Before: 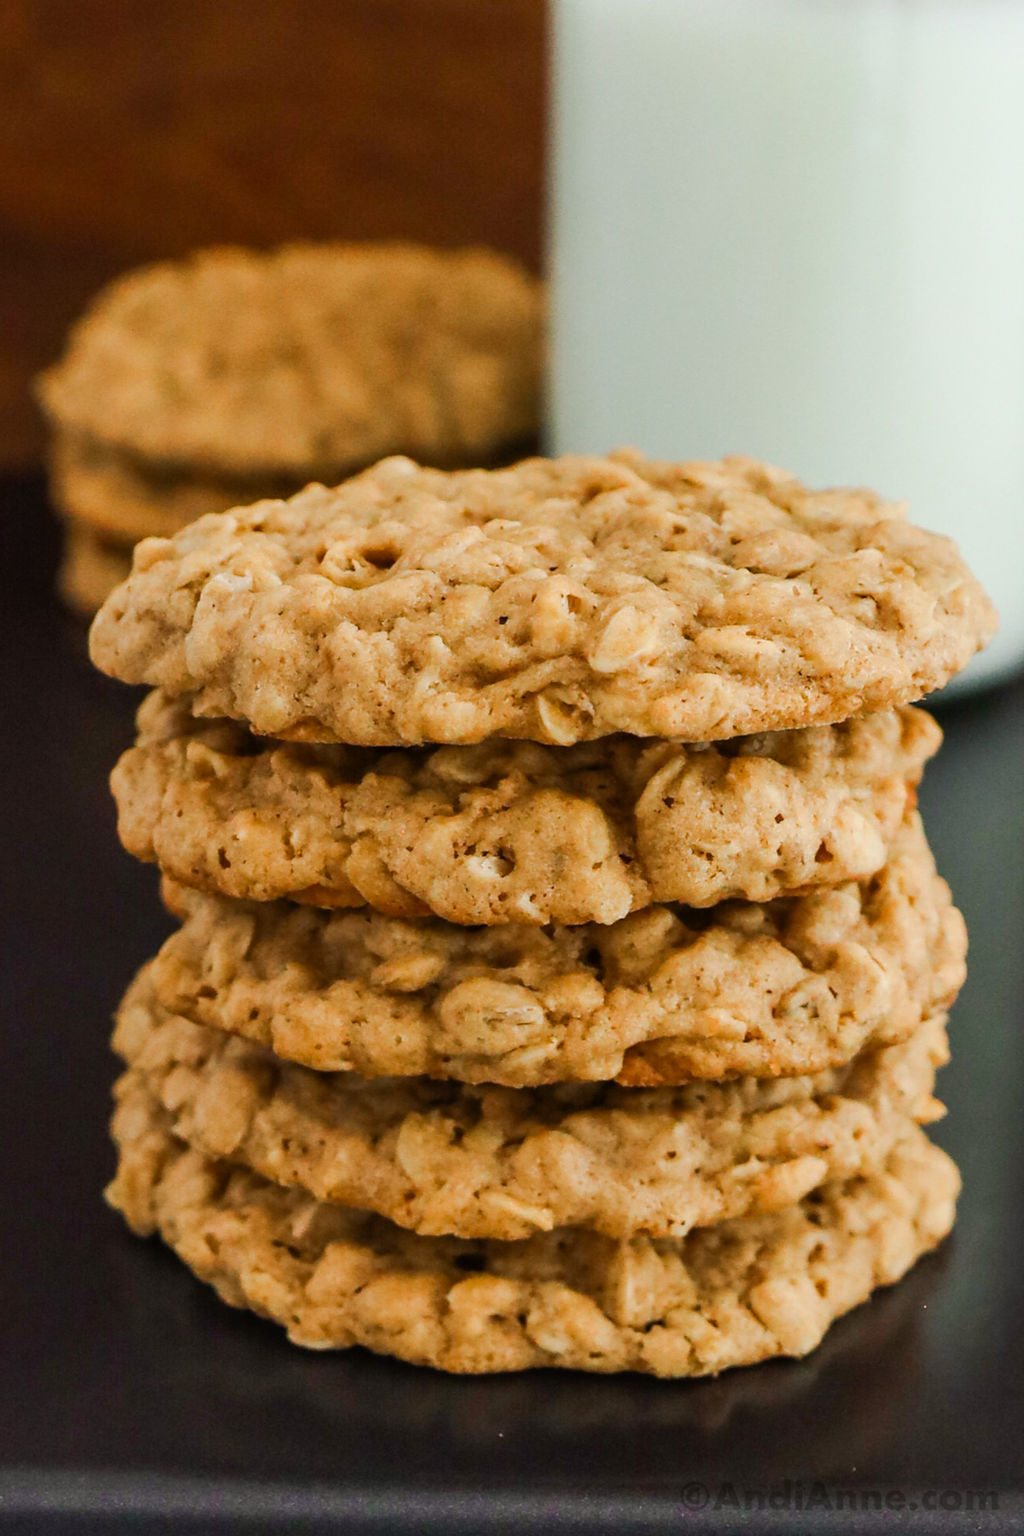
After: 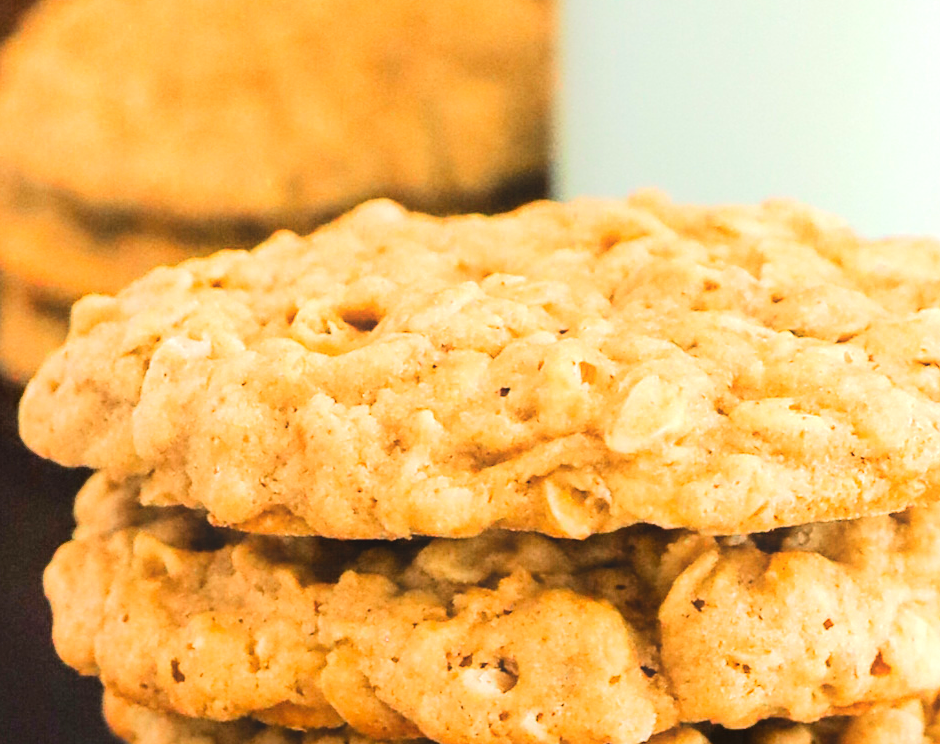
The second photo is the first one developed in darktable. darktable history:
contrast equalizer: y [[0.439, 0.44, 0.442, 0.457, 0.493, 0.498], [0.5 ×6], [0.5 ×6], [0 ×6], [0 ×6]]
crop: left 7.12%, top 18.656%, right 14.477%, bottom 40.001%
tone equalizer: -7 EV 0.149 EV, -6 EV 0.589 EV, -5 EV 1.14 EV, -4 EV 1.34 EV, -3 EV 1.15 EV, -2 EV 0.6 EV, -1 EV 0.154 EV, edges refinement/feathering 500, mask exposure compensation -1.57 EV, preserve details no
exposure: exposure 0.491 EV, compensate exposure bias true, compensate highlight preservation false
